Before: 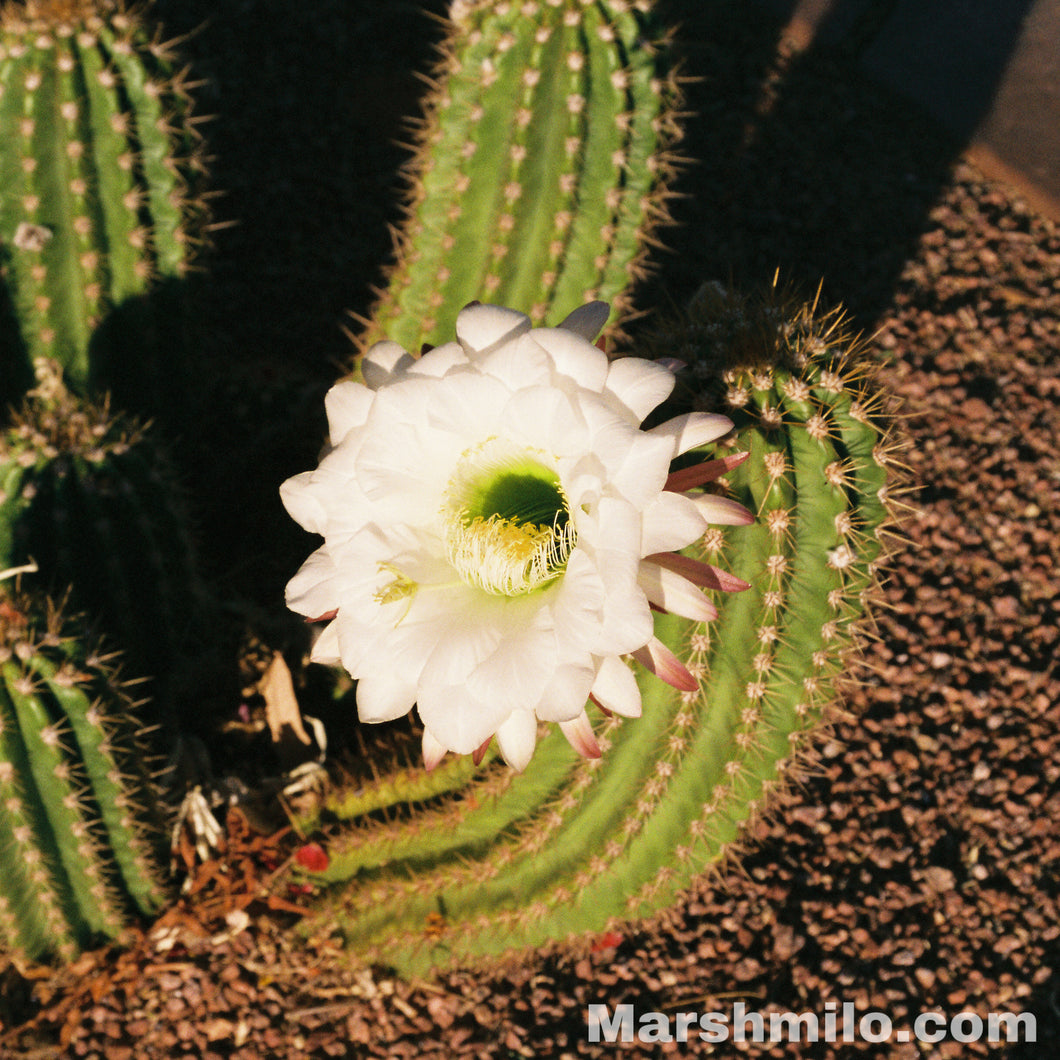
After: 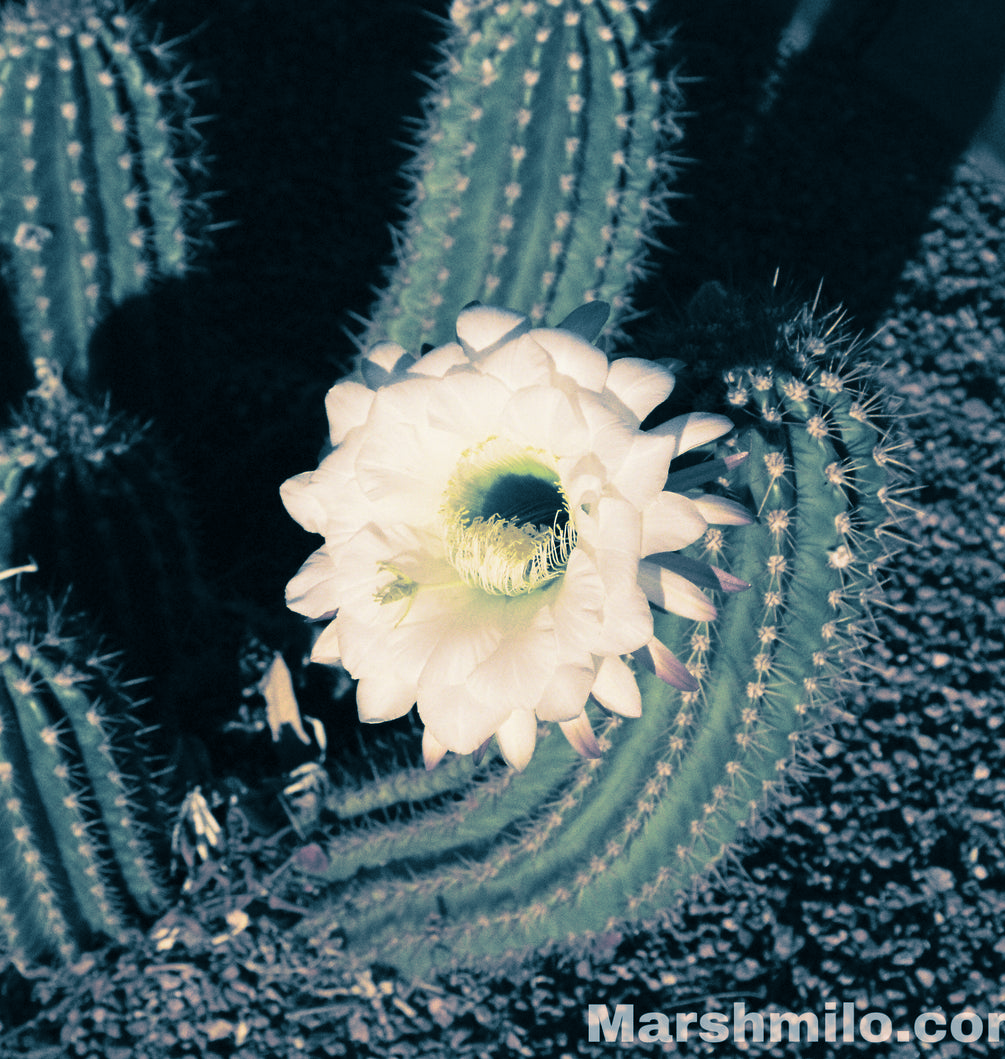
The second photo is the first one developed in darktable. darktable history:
split-toning: shadows › hue 212.4°, balance -70
crop and rotate: right 5.167%
